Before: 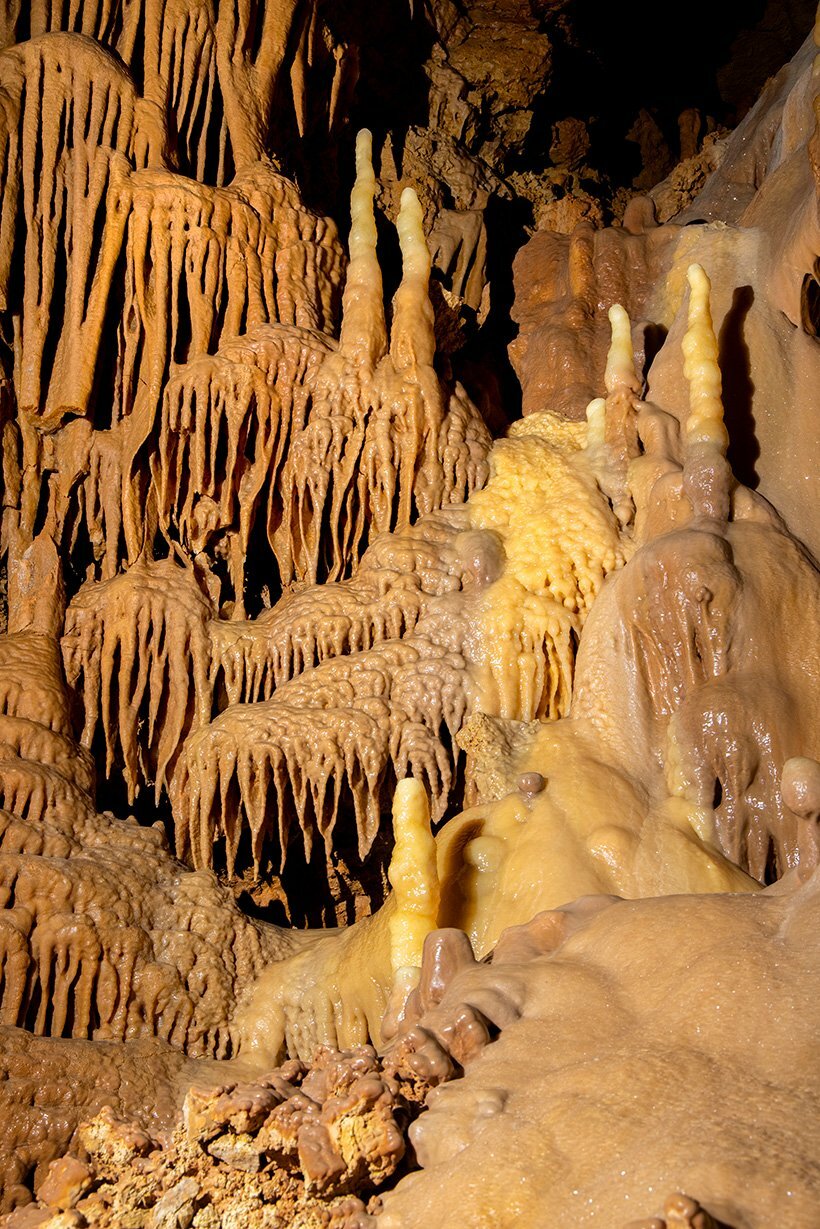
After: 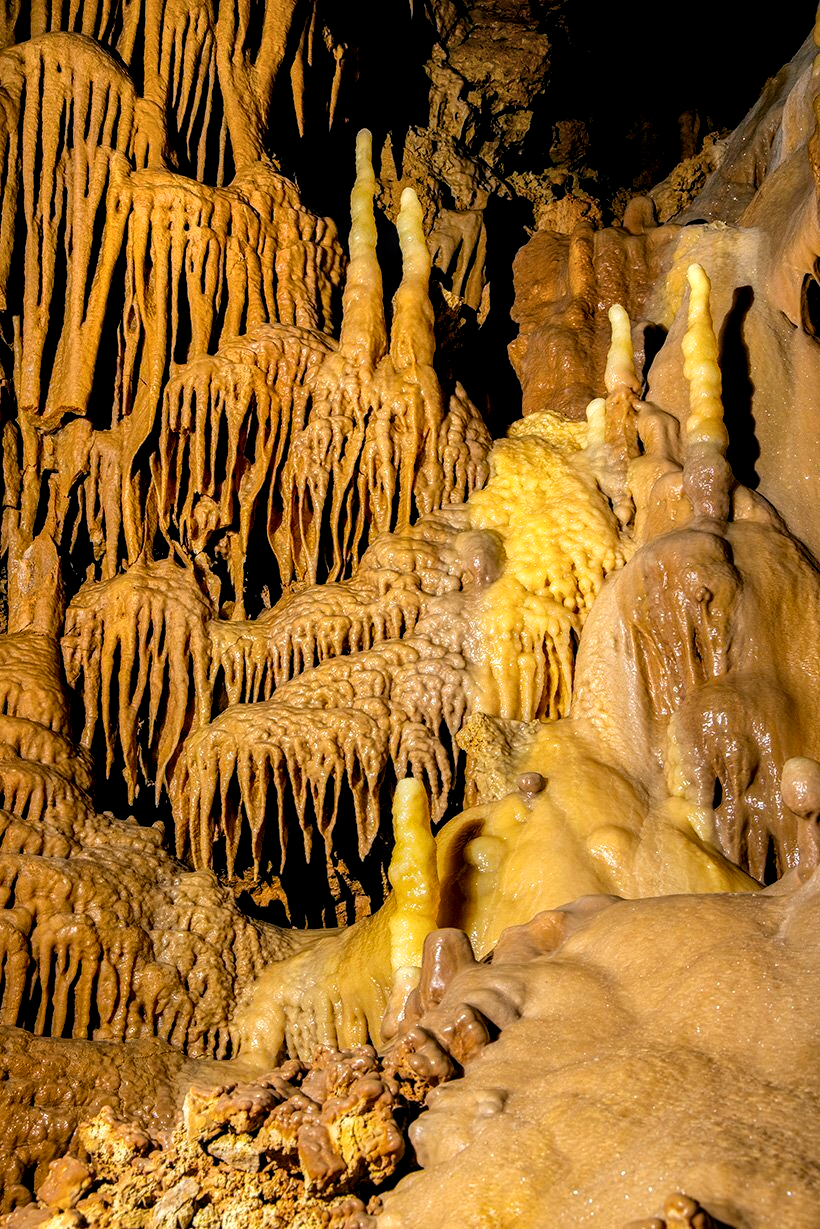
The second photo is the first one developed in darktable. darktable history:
color balance rgb: global offset › luminance -0.344%, global offset › chroma 0.106%, global offset › hue 162.51°, linear chroma grading › global chroma 20.269%, perceptual saturation grading › global saturation 0.828%
filmic rgb: black relative exposure -11.35 EV, white relative exposure 3.24 EV, hardness 6.71, color science v6 (2022)
shadows and highlights: shadows -9.87, white point adjustment 1.56, highlights 11.08
local contrast: detail 154%
